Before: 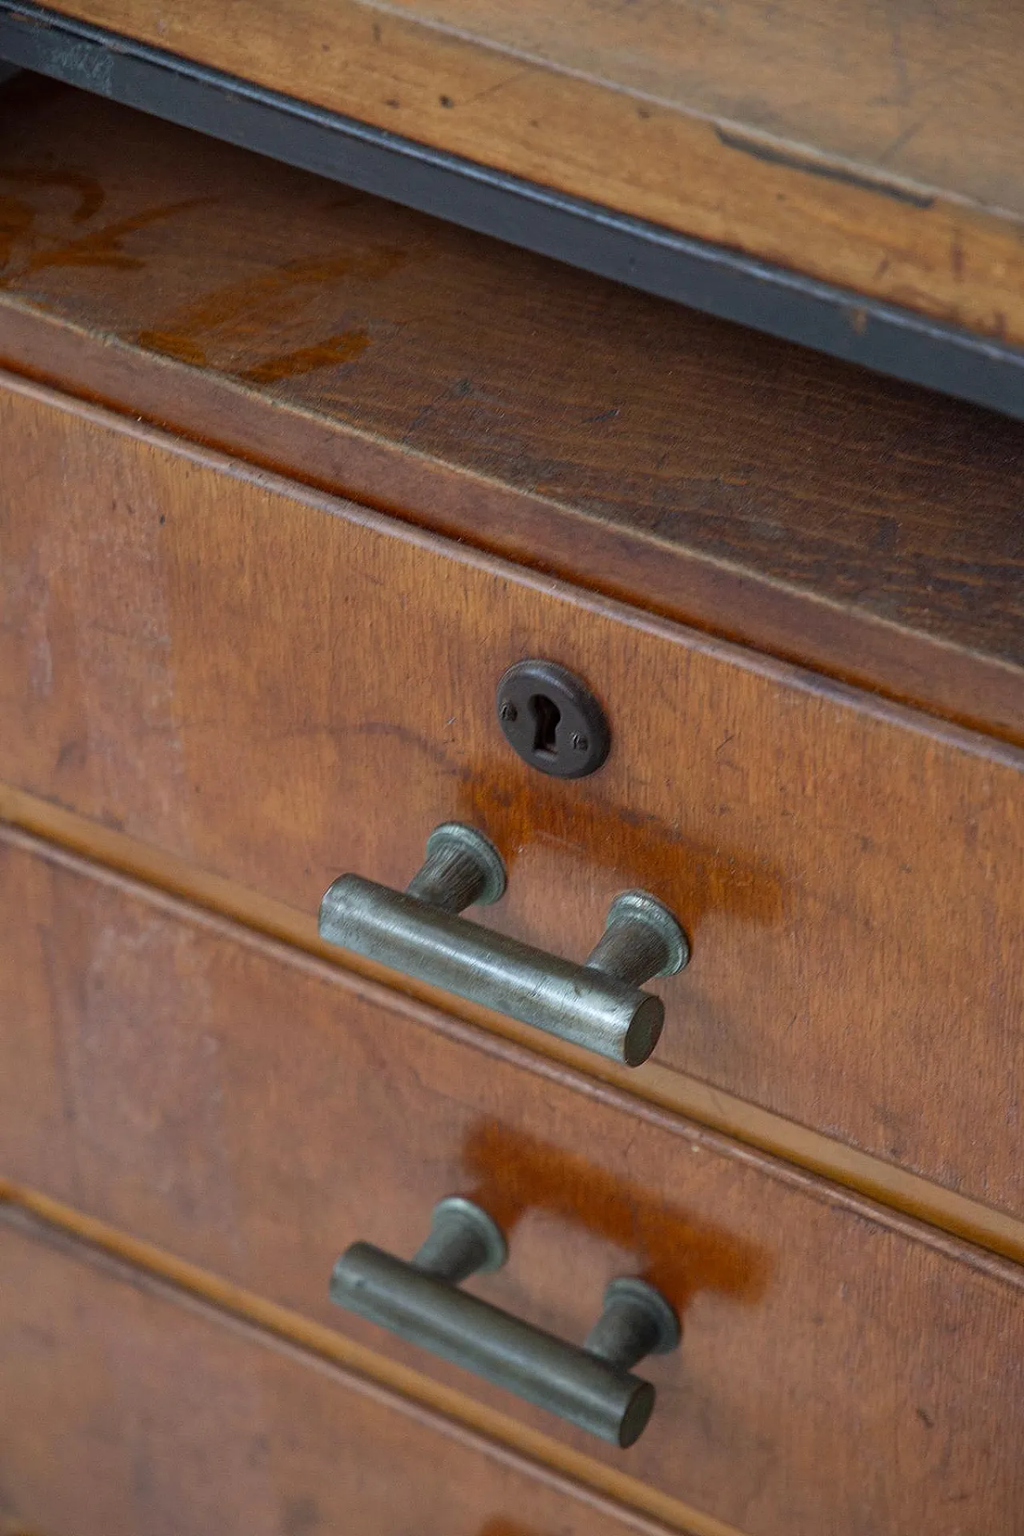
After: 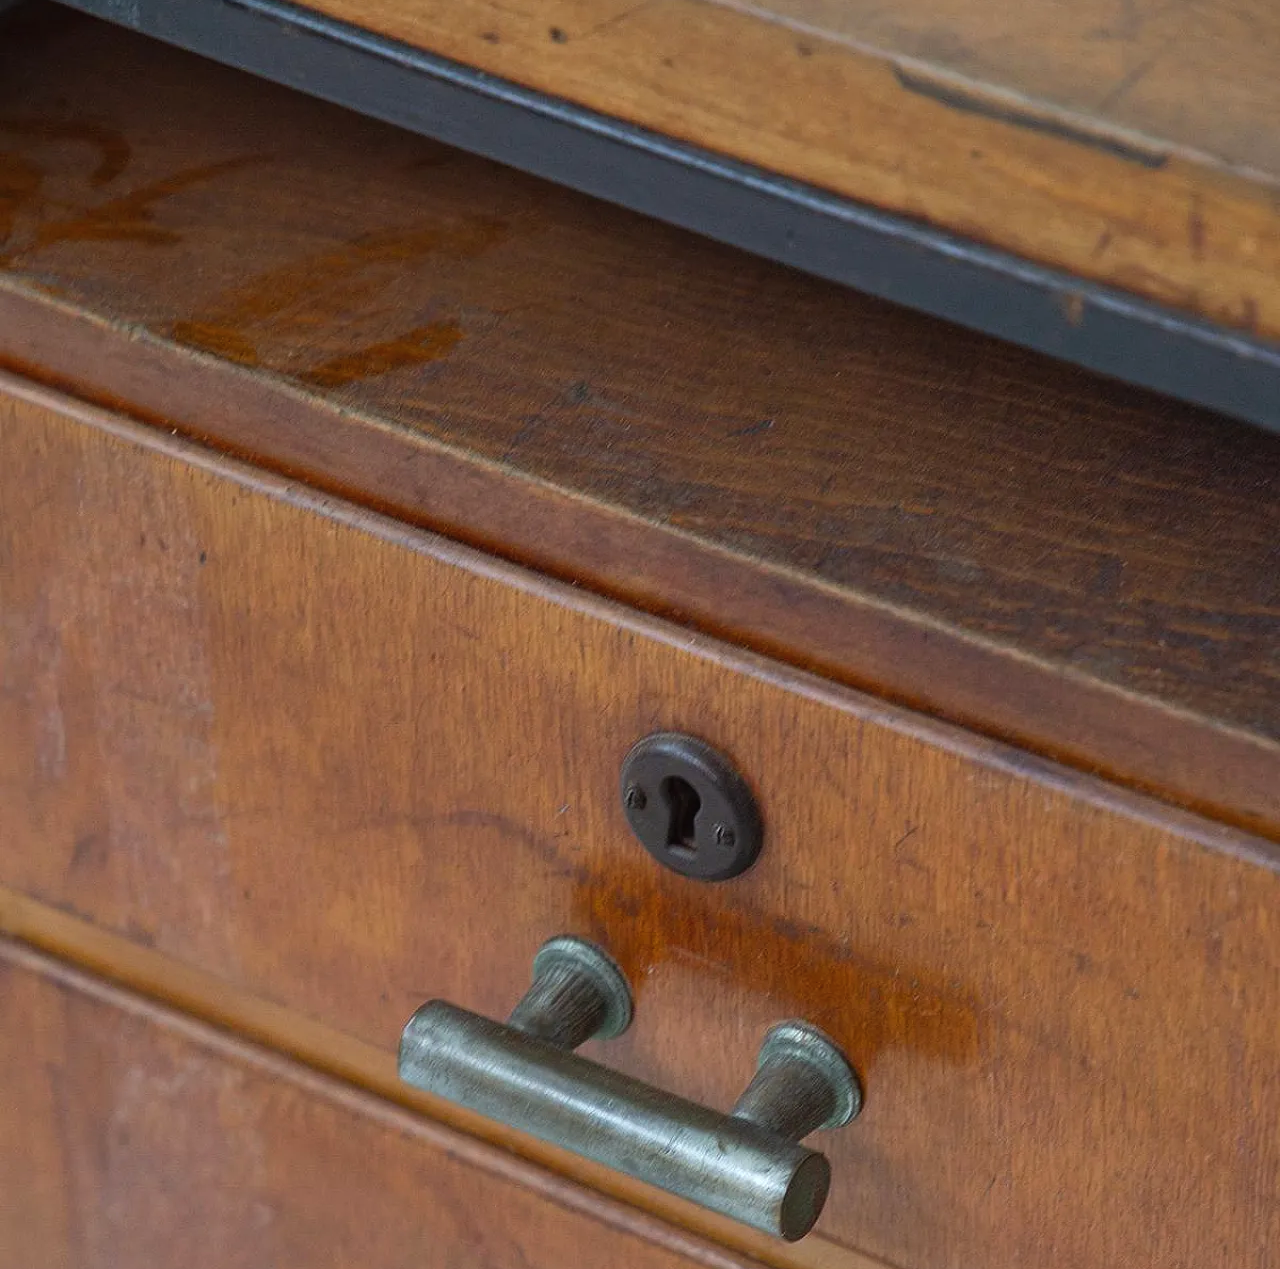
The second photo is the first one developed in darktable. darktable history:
crop and rotate: top 4.812%, bottom 29.093%
color balance rgb: global offset › luminance 0.23%, perceptual saturation grading › global saturation 0.198%, global vibrance 20%
